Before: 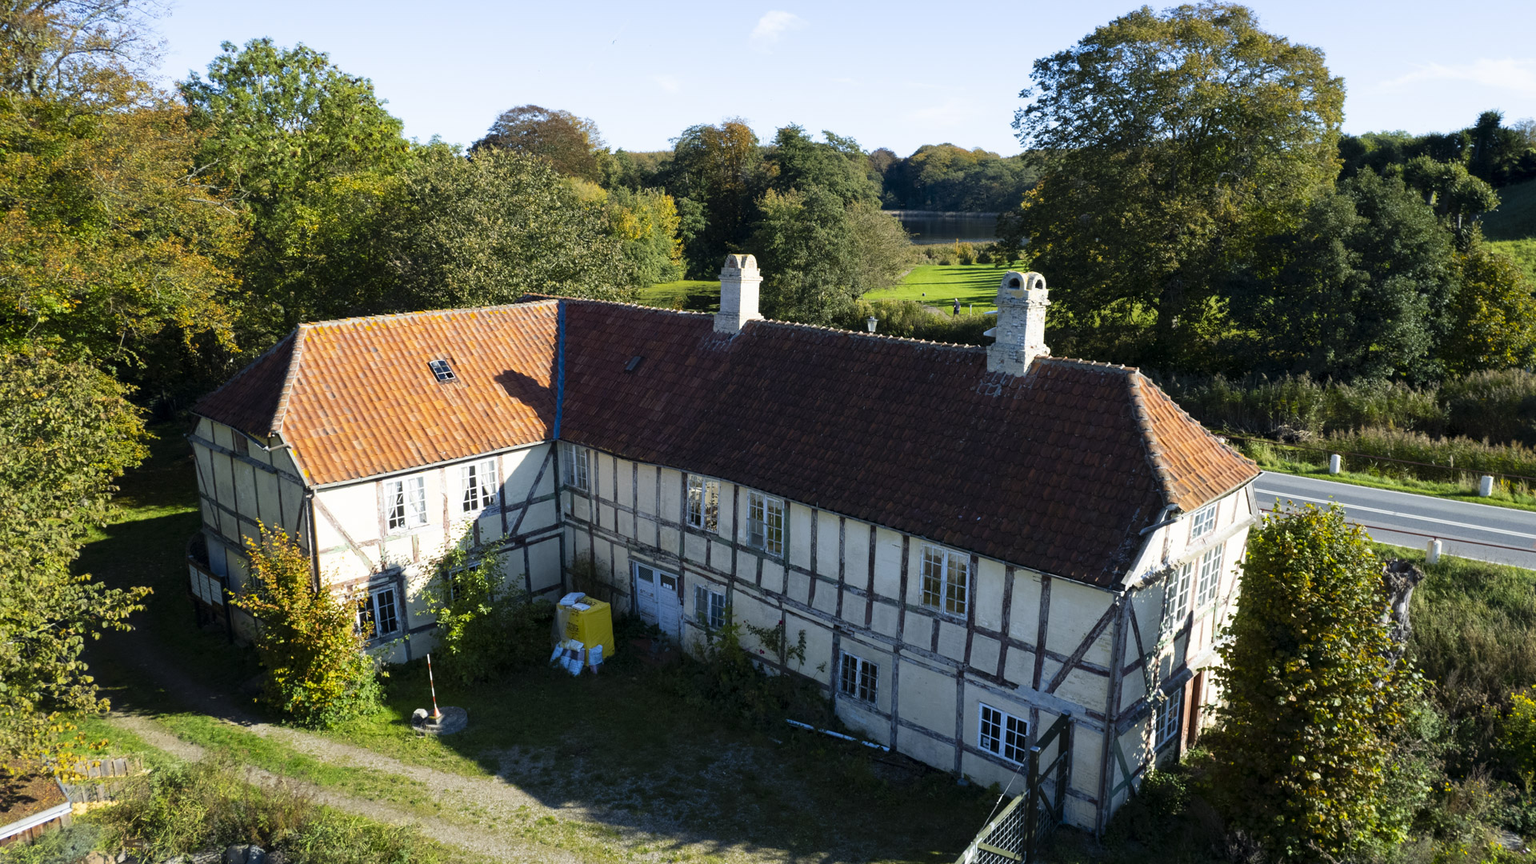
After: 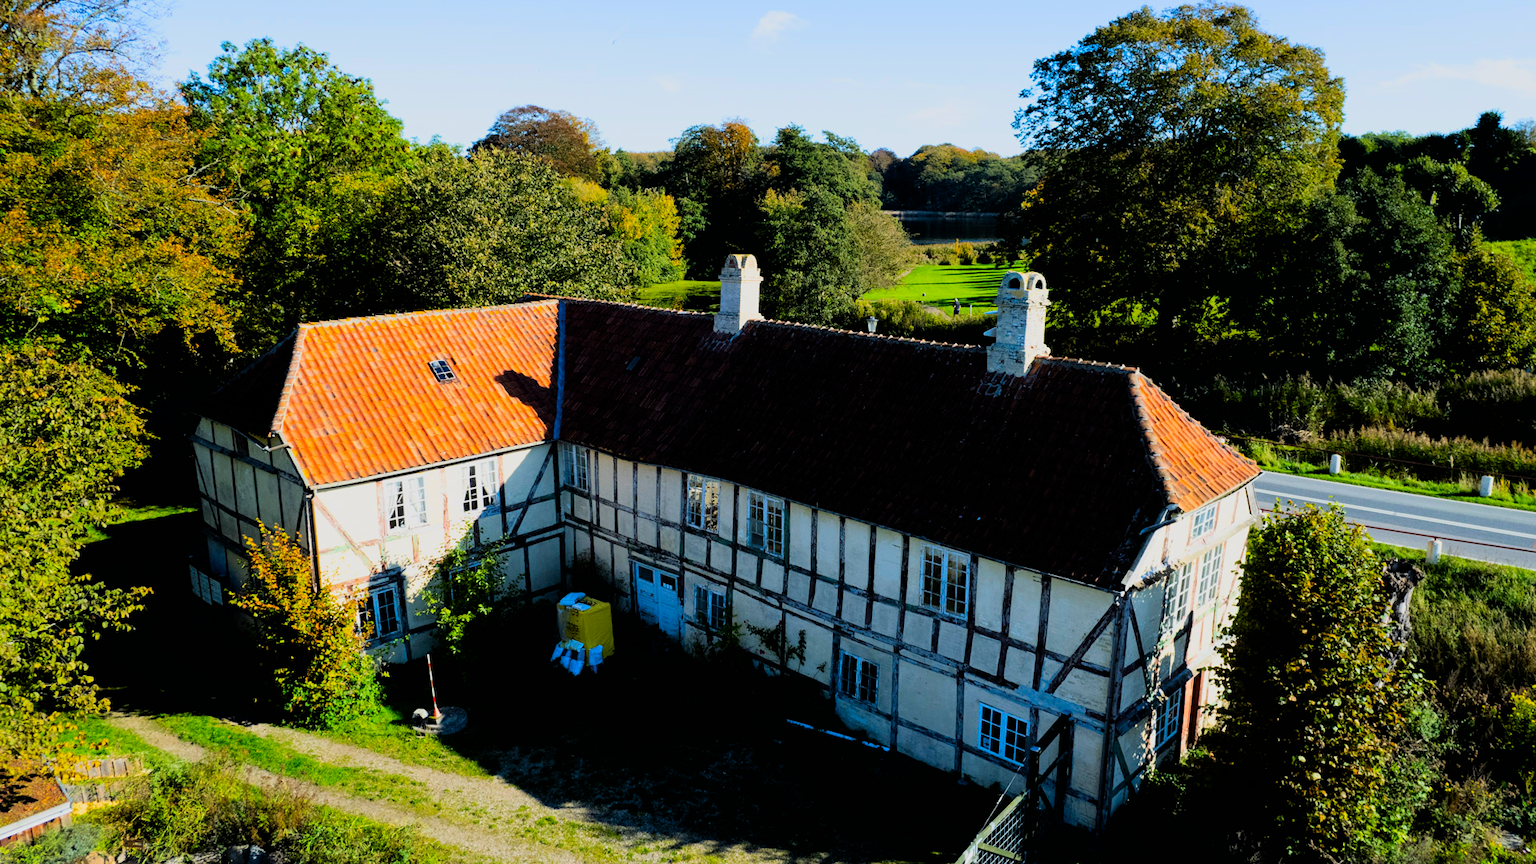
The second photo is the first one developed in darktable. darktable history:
contrast brightness saturation: saturation 0.509
filmic rgb: black relative exposure -5.13 EV, white relative exposure 3.97 EV, threshold 3.06 EV, hardness 2.91, contrast 1.298, color science v6 (2022), enable highlight reconstruction true
